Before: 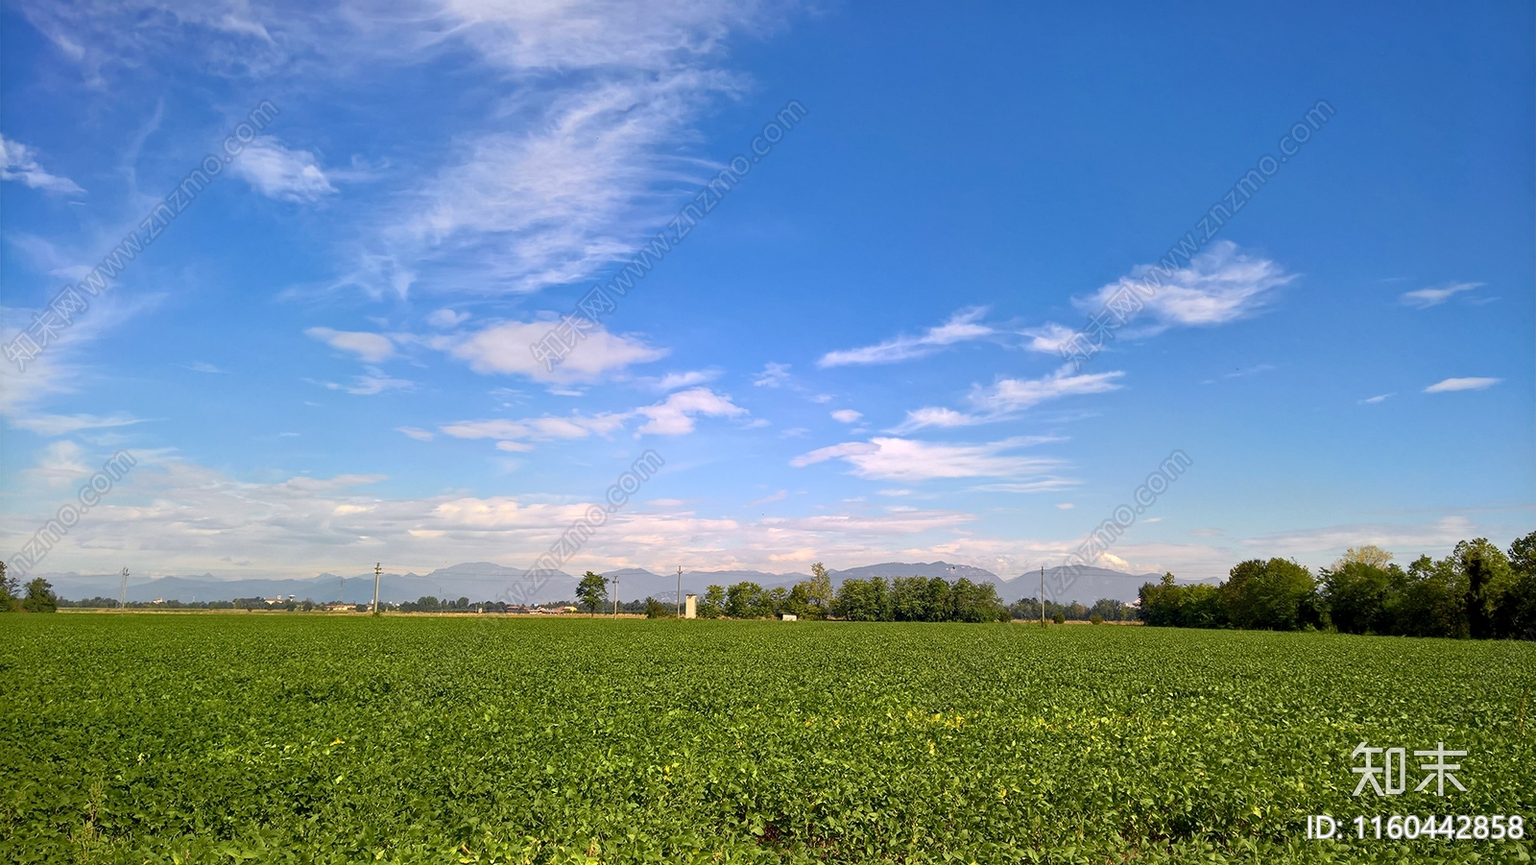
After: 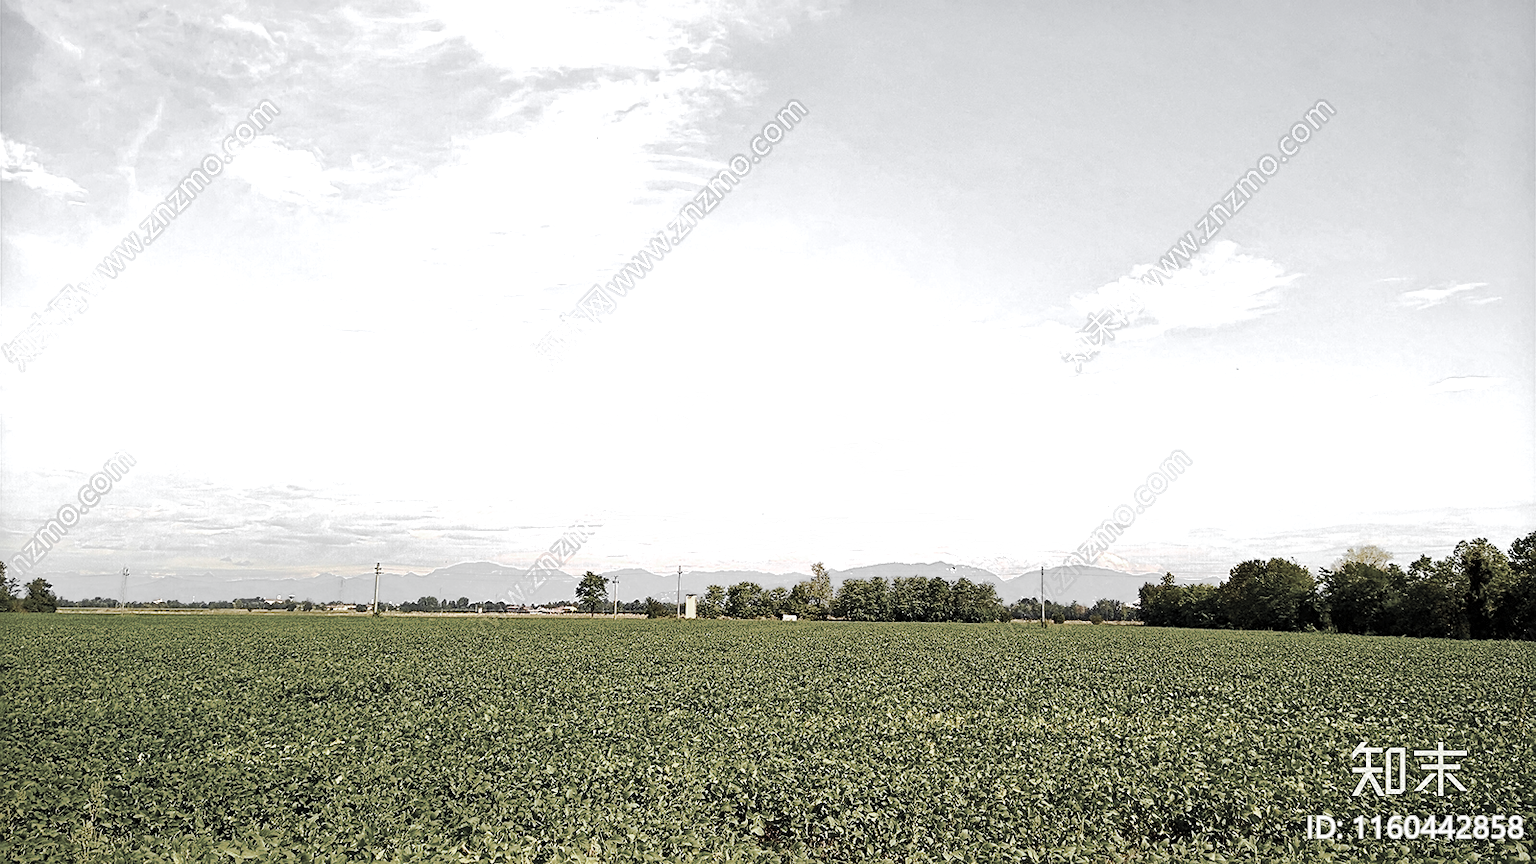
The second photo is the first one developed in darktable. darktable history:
shadows and highlights: shadows 29.45, highlights -29.52, low approximation 0.01, soften with gaussian
color zones: curves: ch0 [(0, 0.613) (0.01, 0.613) (0.245, 0.448) (0.498, 0.529) (0.642, 0.665) (0.879, 0.777) (0.99, 0.613)]; ch1 [(0, 0.035) (0.121, 0.189) (0.259, 0.197) (0.415, 0.061) (0.589, 0.022) (0.732, 0.022) (0.857, 0.026) (0.991, 0.053)]
sharpen: on, module defaults
color correction: highlights b* -0.022, saturation 0.981
tone curve: curves: ch0 [(0, 0) (0.003, 0.015) (0.011, 0.019) (0.025, 0.025) (0.044, 0.039) (0.069, 0.053) (0.1, 0.076) (0.136, 0.107) (0.177, 0.143) (0.224, 0.19) (0.277, 0.253) (0.335, 0.32) (0.399, 0.412) (0.468, 0.524) (0.543, 0.668) (0.623, 0.717) (0.709, 0.769) (0.801, 0.82) (0.898, 0.865) (1, 1)], preserve colors none
exposure: exposure 0.203 EV, compensate highlight preservation false
color balance rgb: perceptual saturation grading › global saturation -0.081%, perceptual brilliance grading › highlights 10.276%, perceptual brilliance grading › mid-tones 4.747%, global vibrance 14.723%
velvia: strength 39.66%
